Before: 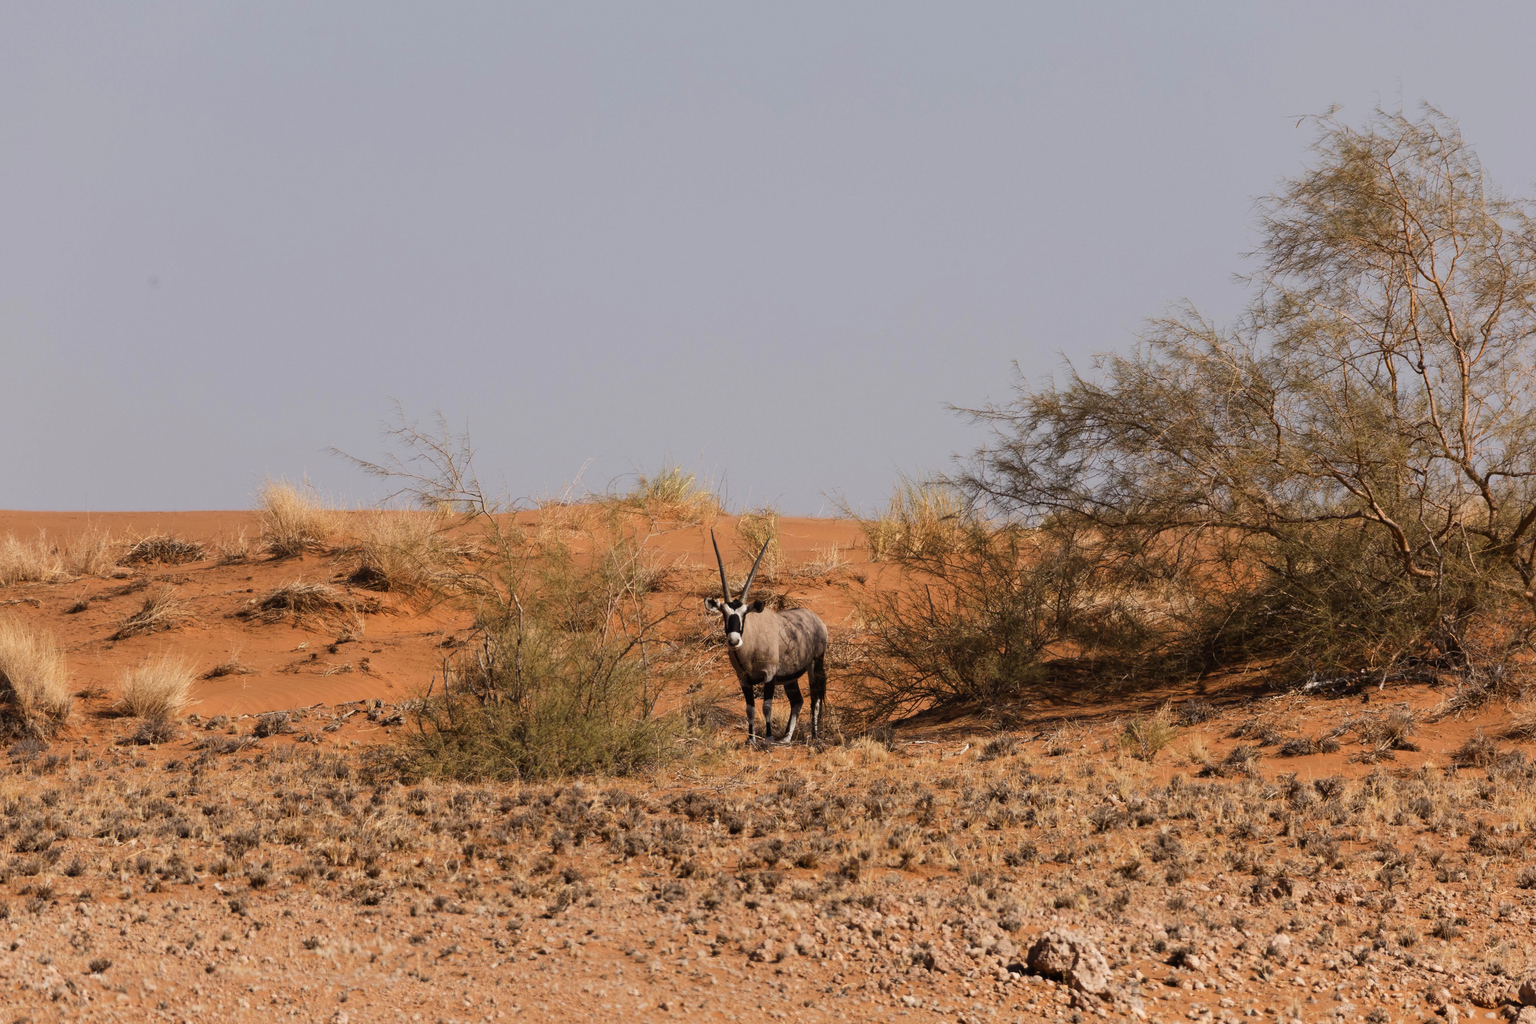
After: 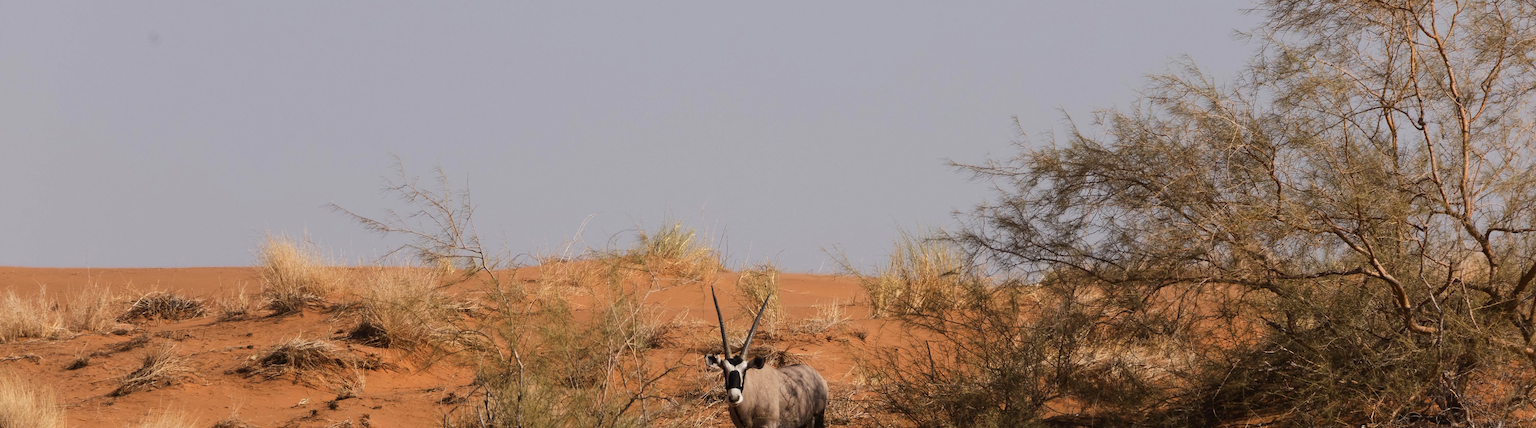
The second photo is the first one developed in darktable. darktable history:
crop and rotate: top 23.84%, bottom 34.294%
sharpen: radius 1, threshold 1
